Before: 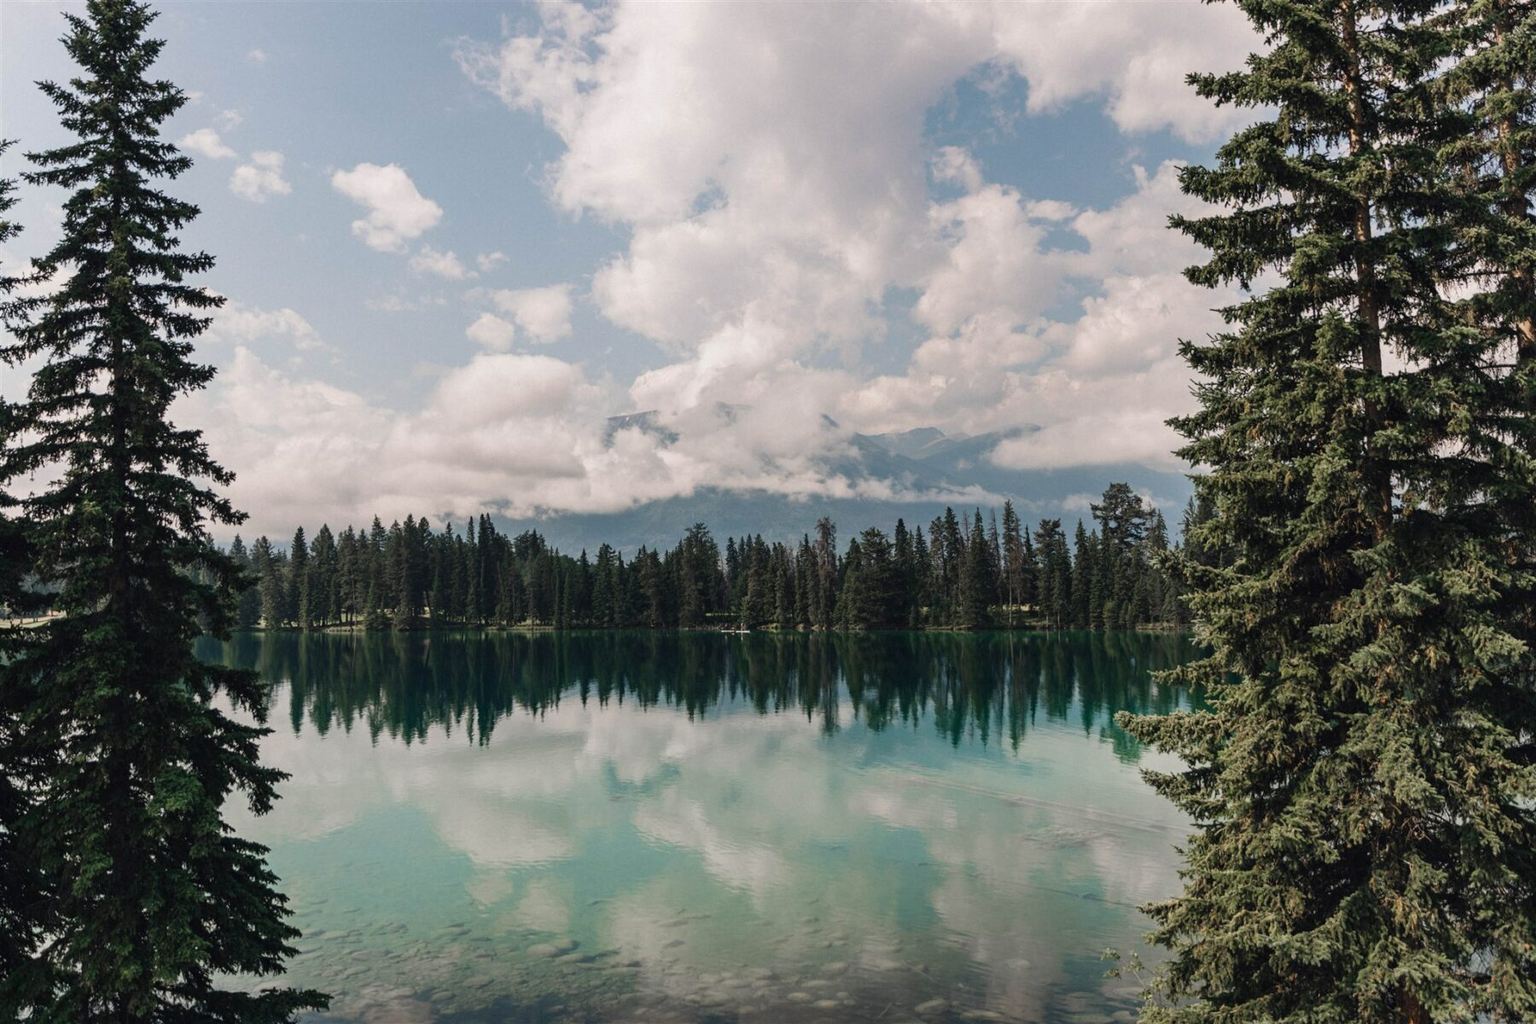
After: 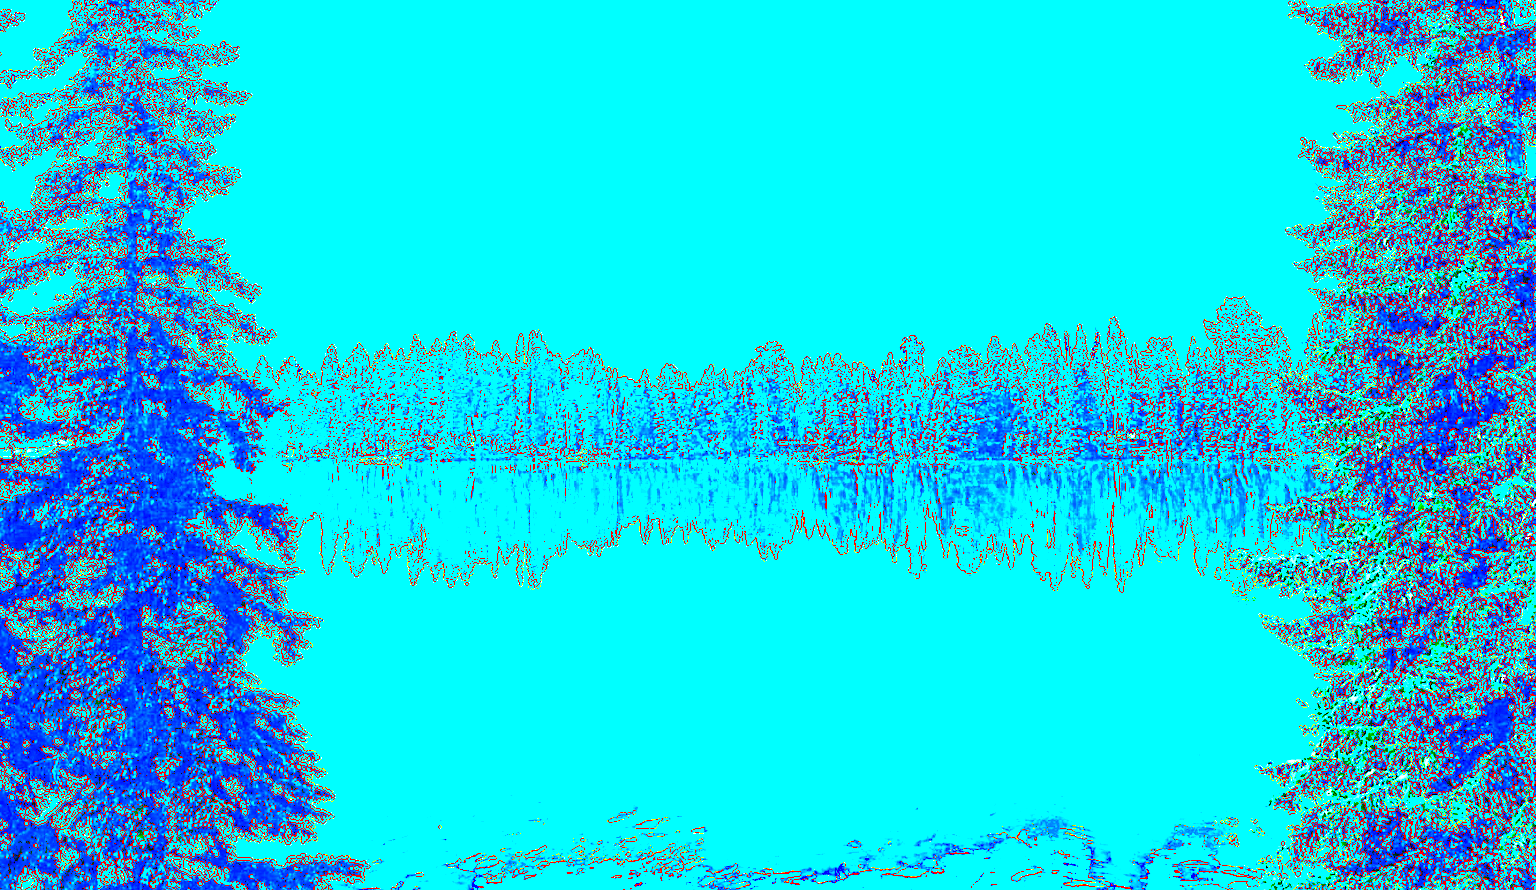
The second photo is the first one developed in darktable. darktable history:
exposure: black level correction 0.1, exposure 3 EV, compensate highlight preservation false
contrast brightness saturation: contrast 0.07, brightness 0.18, saturation 0.4
white balance: red 0.766, blue 1.537
crop: top 20.916%, right 9.437%, bottom 0.316%
